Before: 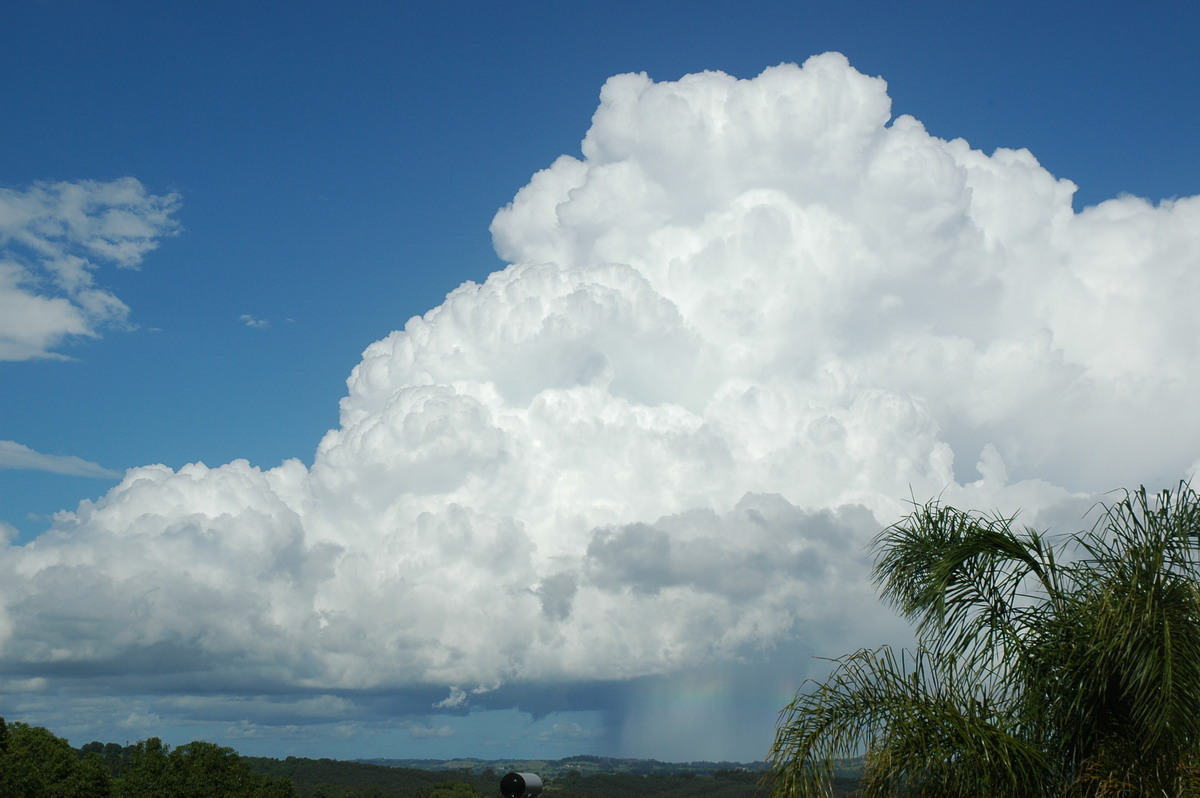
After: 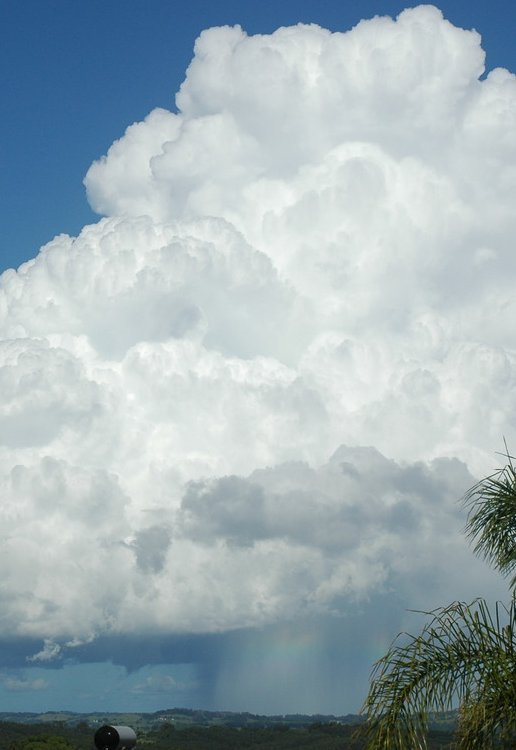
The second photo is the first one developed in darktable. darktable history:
crop: left 33.863%, top 5.928%, right 23.117%
